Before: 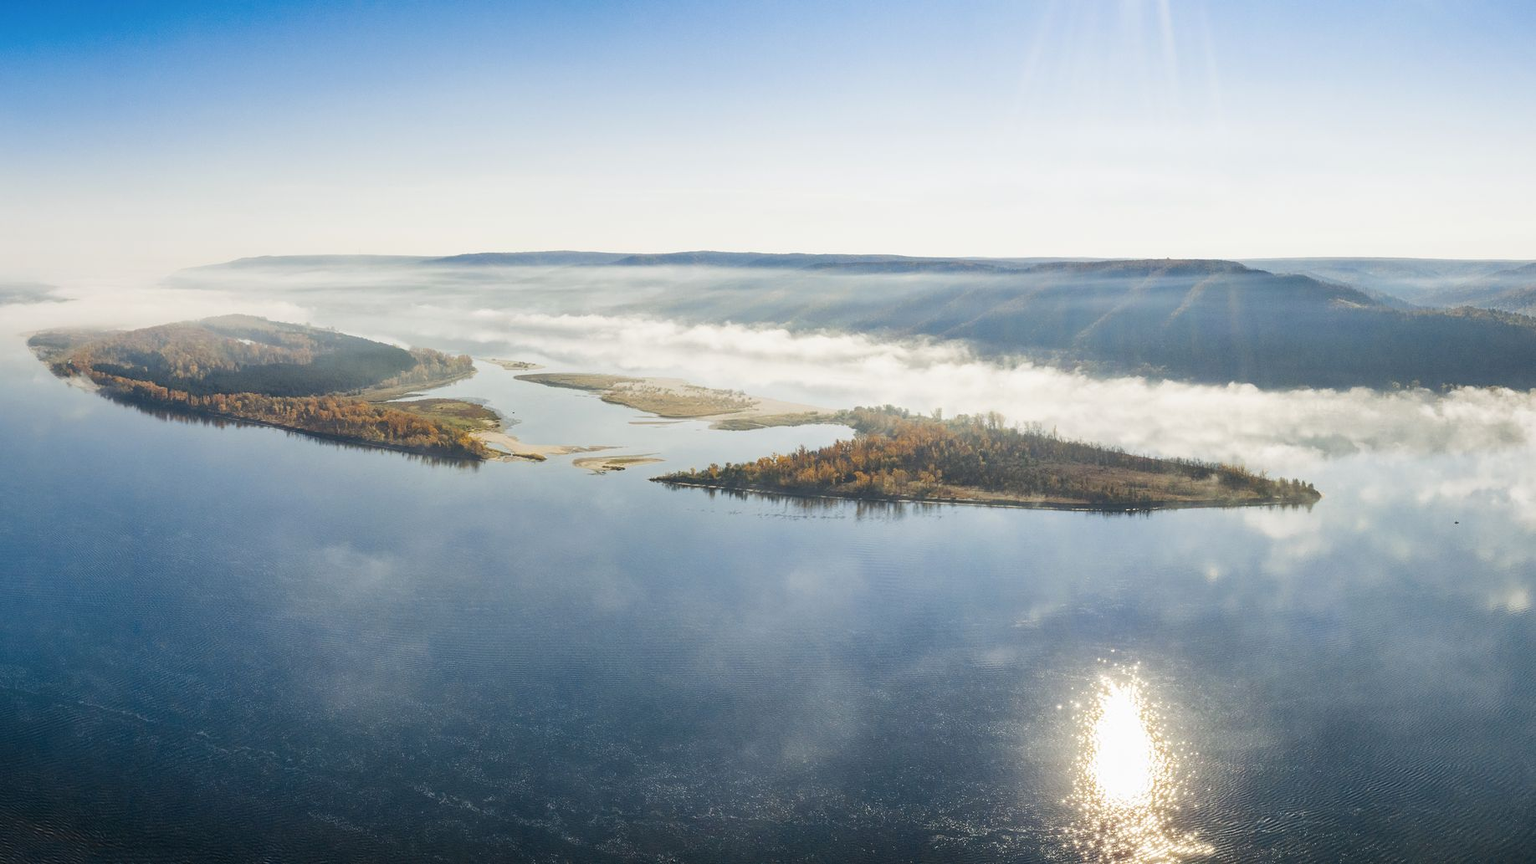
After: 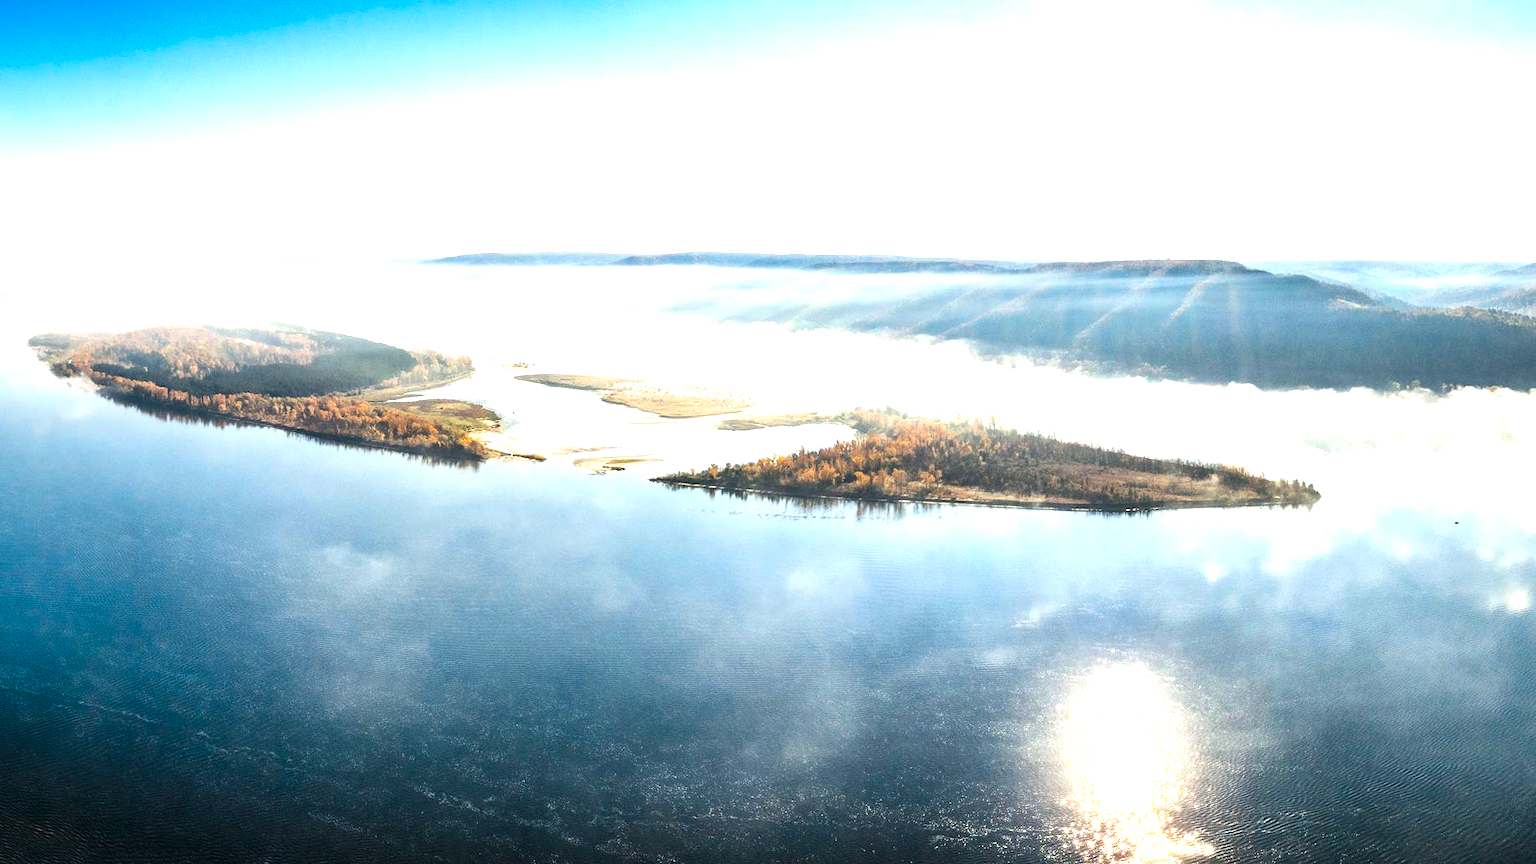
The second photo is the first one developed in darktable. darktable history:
exposure: black level correction 0, exposure 1.2 EV, compensate highlight preservation false
tone curve: curves: ch0 [(0, 0) (0.153, 0.056) (1, 1)], color space Lab, linked channels, preserve colors none
